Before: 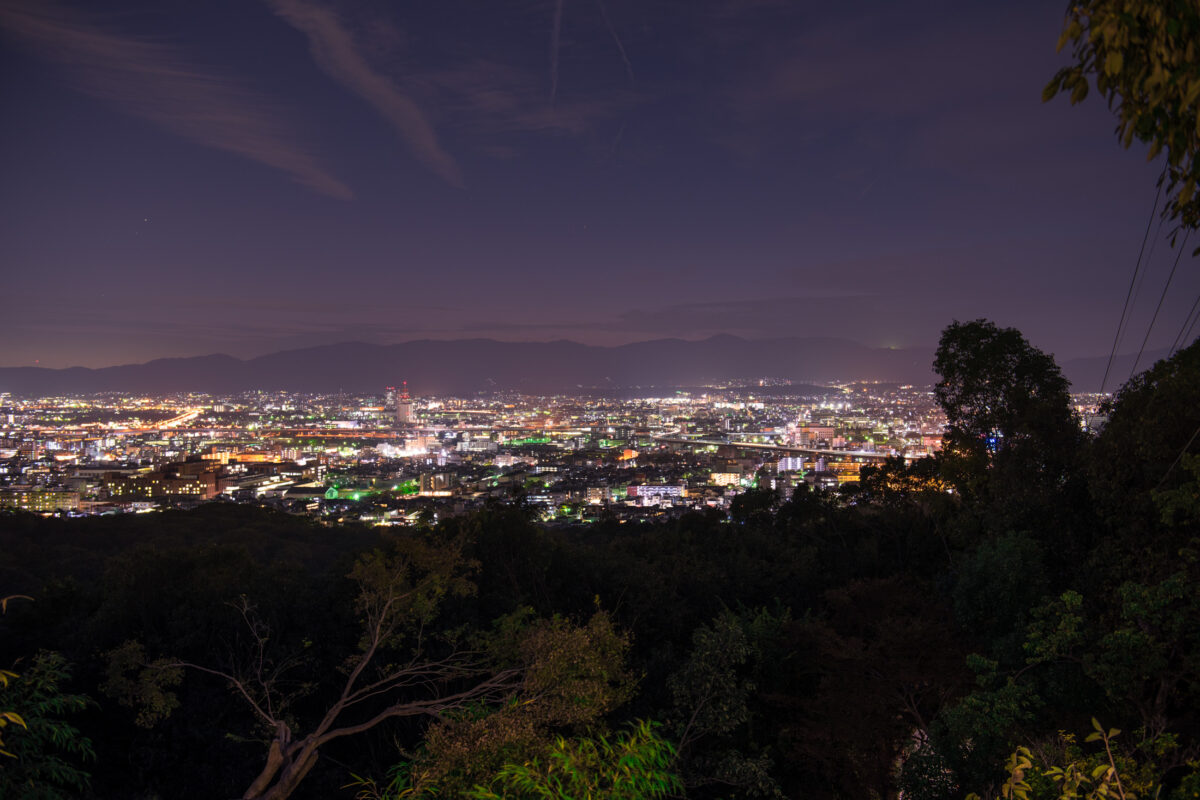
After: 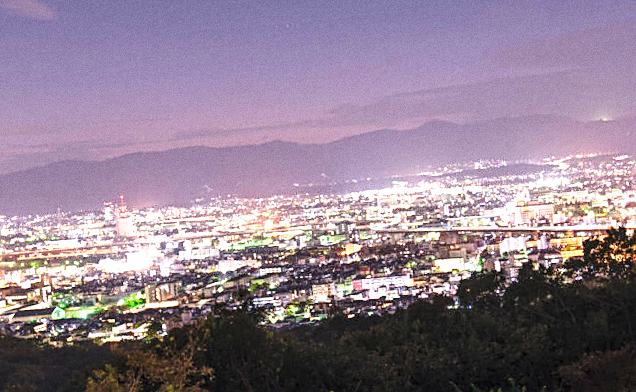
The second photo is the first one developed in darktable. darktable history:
sharpen: on, module defaults
grain: coarseness 0.09 ISO
exposure: black level correction 0, exposure 1.45 EV, compensate exposure bias true, compensate highlight preservation false
crop and rotate: left 22.13%, top 22.054%, right 22.026%, bottom 22.102%
shadows and highlights: shadows 32, highlights -32, soften with gaussian
rotate and perspective: rotation -5°, crop left 0.05, crop right 0.952, crop top 0.11, crop bottom 0.89
local contrast: on, module defaults
base curve: curves: ch0 [(0, 0) (0.028, 0.03) (0.121, 0.232) (0.46, 0.748) (0.859, 0.968) (1, 1)], preserve colors none
